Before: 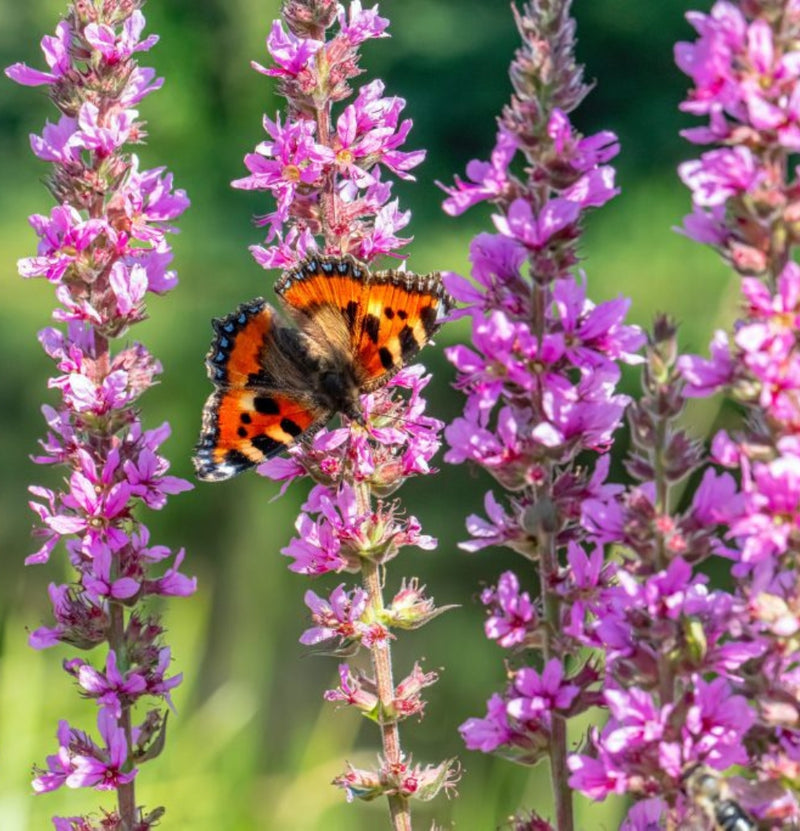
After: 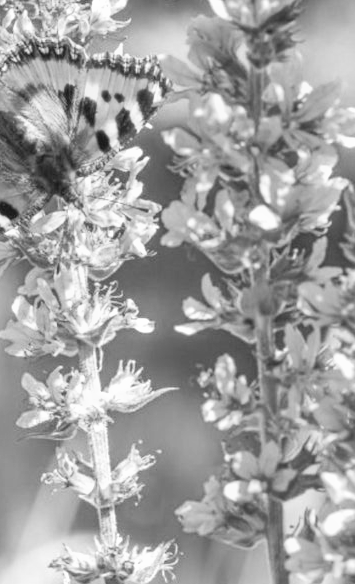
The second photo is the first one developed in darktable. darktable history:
shadows and highlights: white point adjustment 1, soften with gaussian
monochrome: on, module defaults
exposure: black level correction -0.002, exposure 0.54 EV, compensate highlight preservation false
contrast brightness saturation: contrast 0.1, brightness 0.3, saturation 0.14
velvia: on, module defaults
crop: left 35.432%, top 26.233%, right 20.145%, bottom 3.432%
